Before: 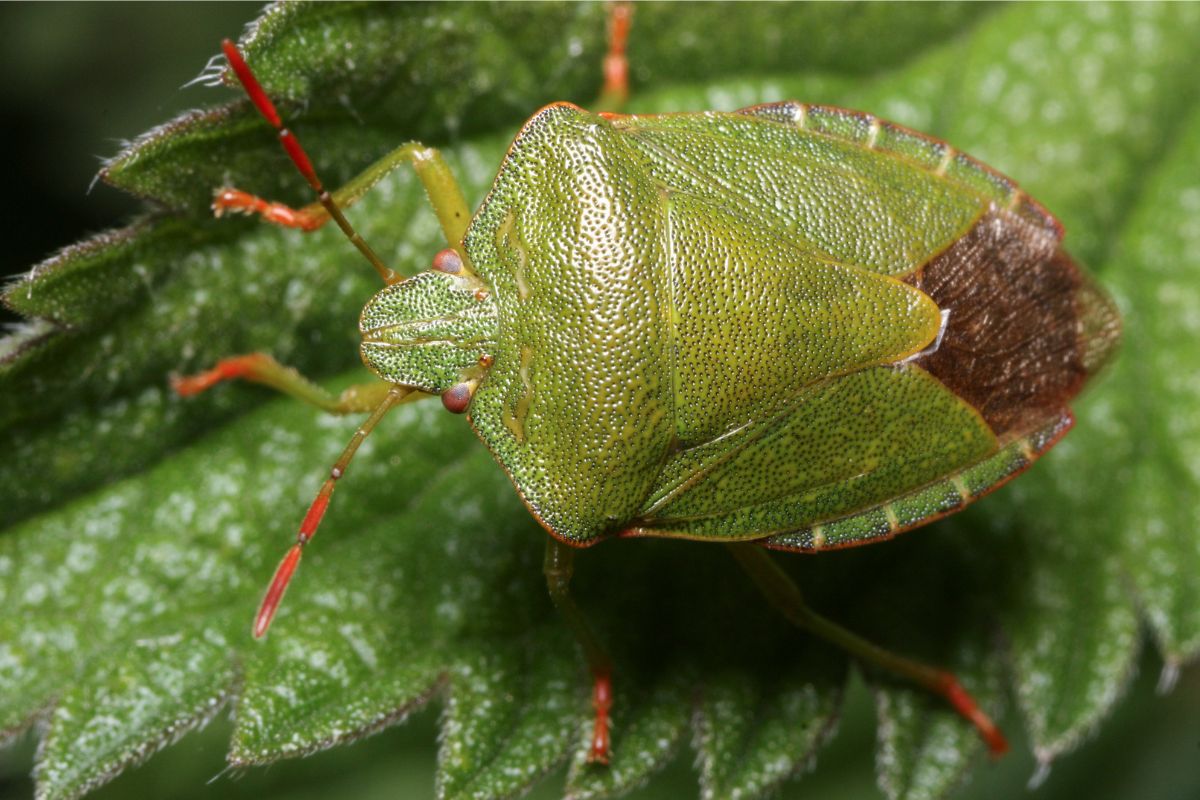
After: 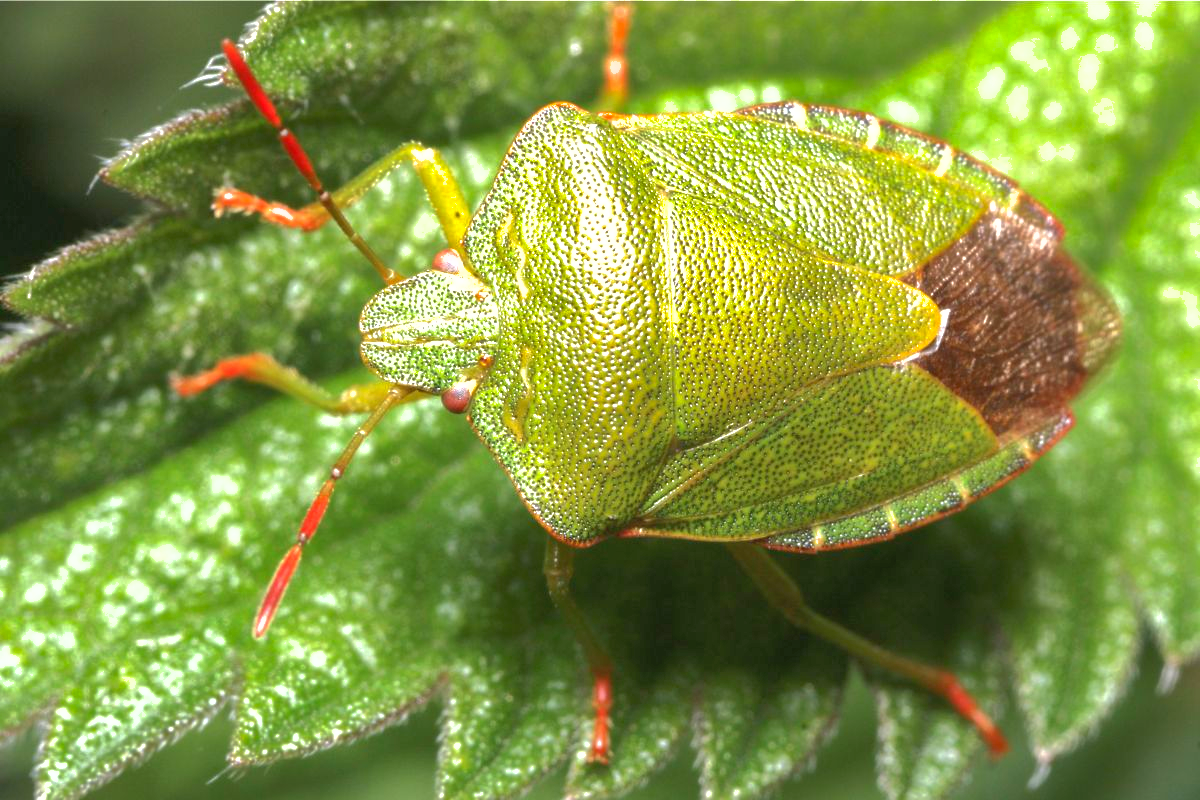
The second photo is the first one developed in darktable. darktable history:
shadows and highlights: shadows 60, highlights -60
exposure: black level correction 0, exposure 1.3 EV, compensate exposure bias true, compensate highlight preservation false
